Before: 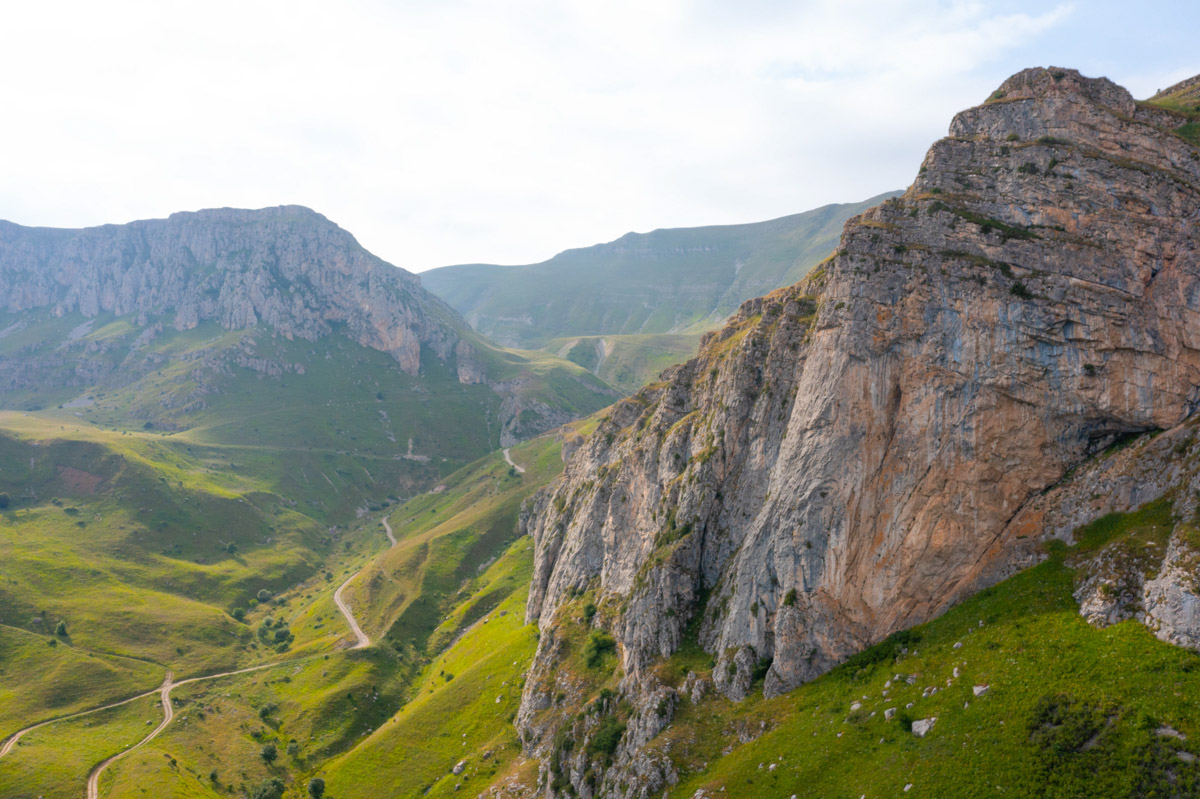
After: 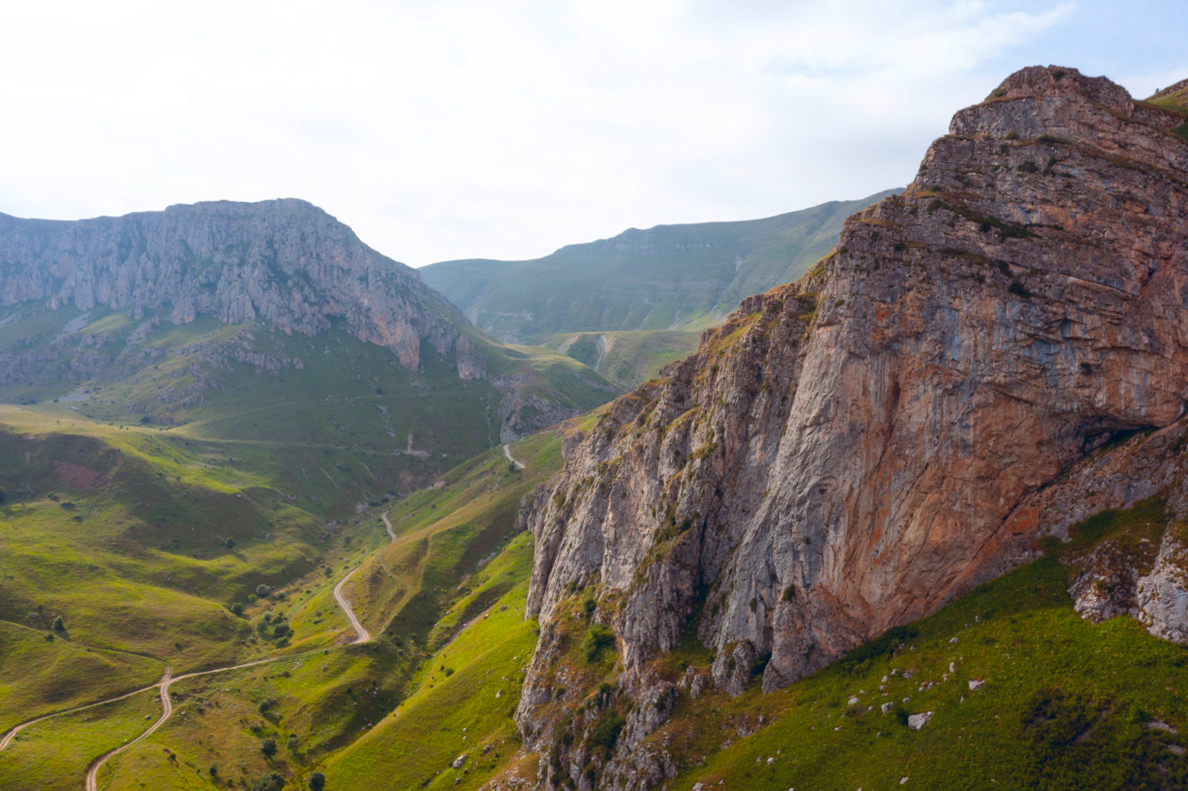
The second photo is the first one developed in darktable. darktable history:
local contrast: mode bilateral grid, contrast 100, coarseness 100, detail 91%, midtone range 0.2
color balance rgb: shadows lift › chroma 9.92%, shadows lift › hue 45.12°, power › luminance 3.26%, power › hue 231.93°, global offset › luminance 0.4%, global offset › chroma 0.21%, global offset › hue 255.02°
rotate and perspective: rotation 0.174°, lens shift (vertical) 0.013, lens shift (horizontal) 0.019, shear 0.001, automatic cropping original format, crop left 0.007, crop right 0.991, crop top 0.016, crop bottom 0.997
contrast brightness saturation: contrast 0.07, brightness -0.14, saturation 0.11
